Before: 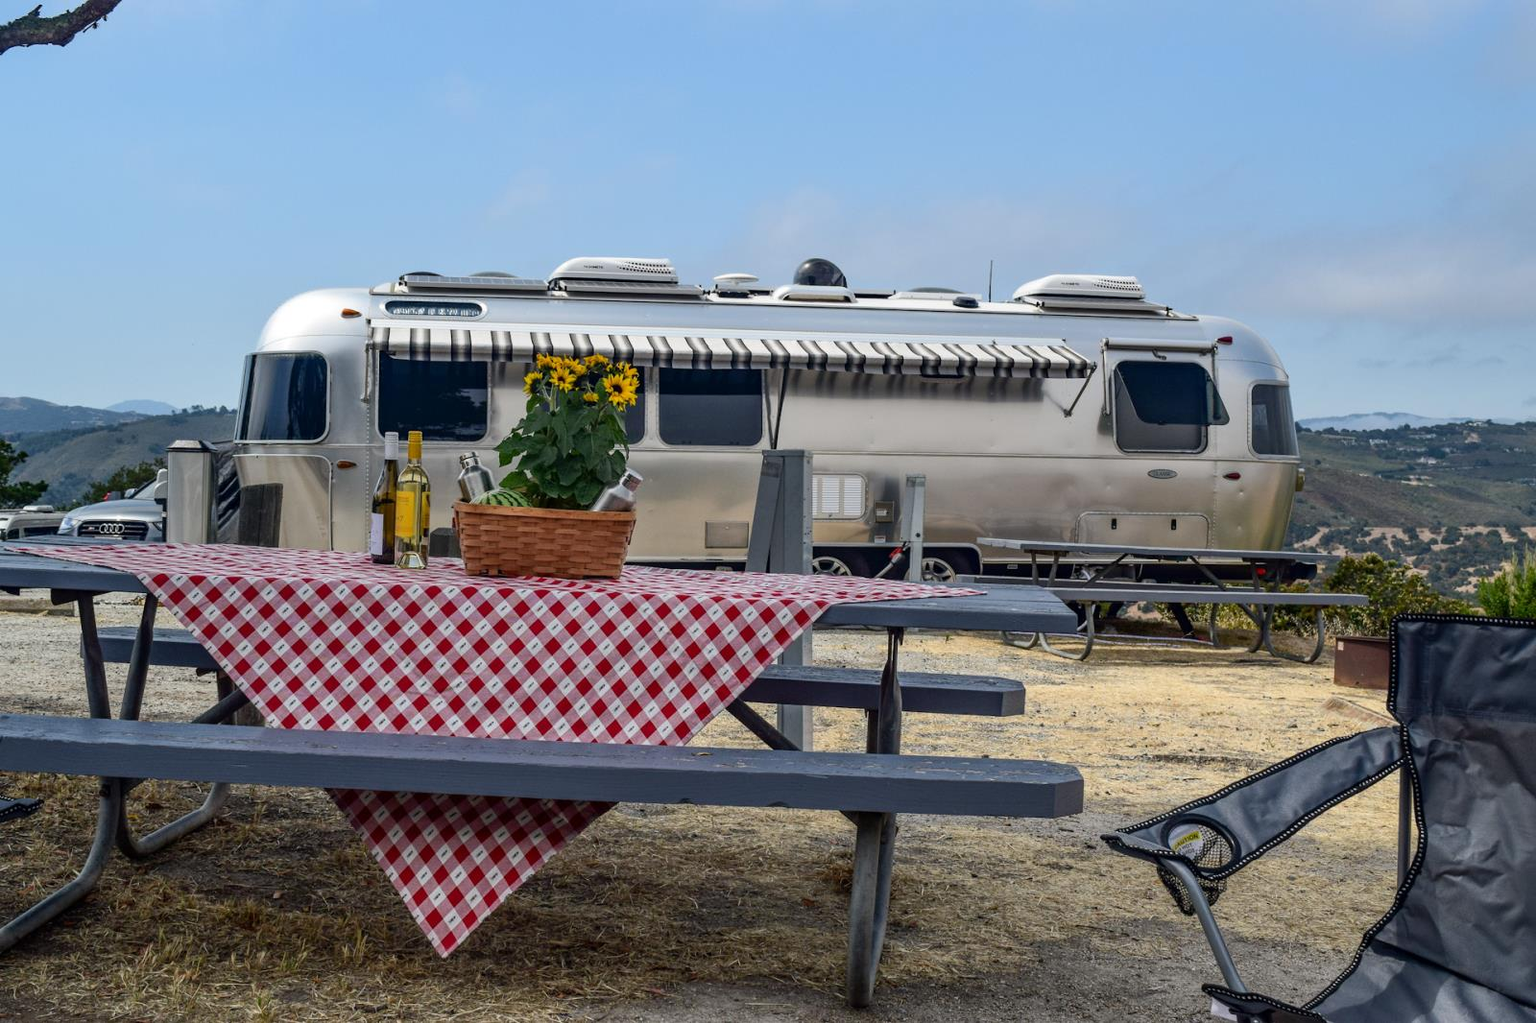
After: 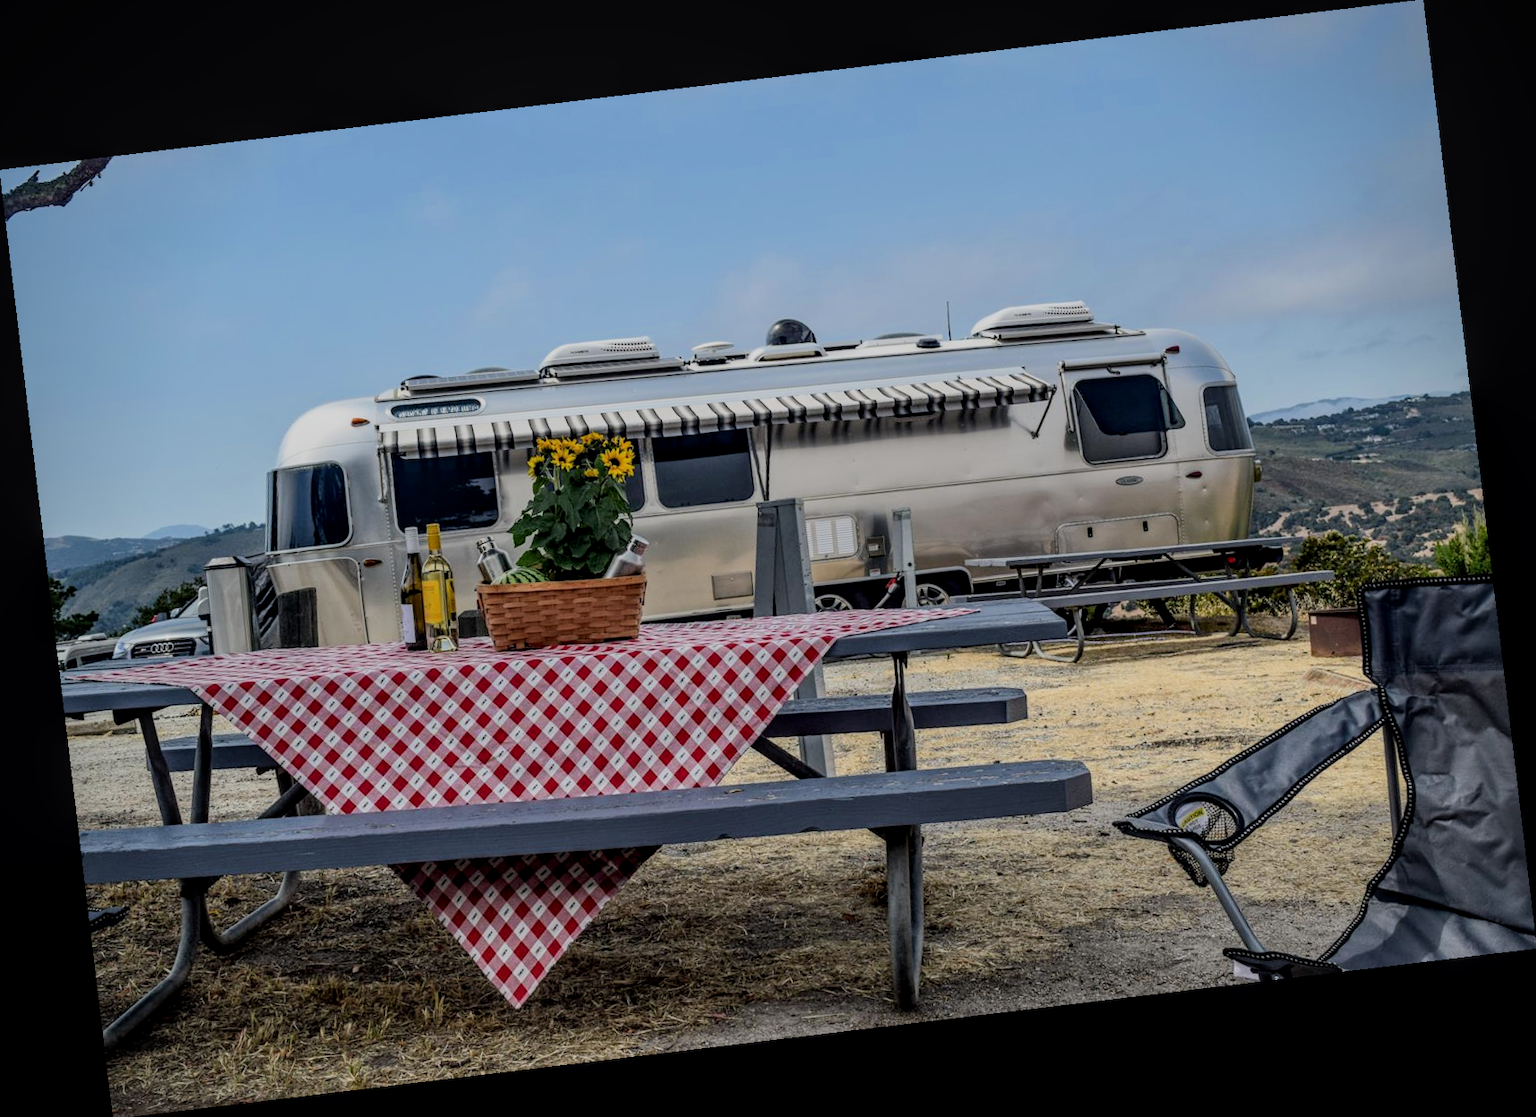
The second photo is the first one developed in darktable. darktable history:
vignetting: saturation 0, unbound false
local contrast: on, module defaults
filmic rgb: black relative exposure -7.65 EV, white relative exposure 4.56 EV, hardness 3.61, color science v6 (2022)
rotate and perspective: rotation -6.83°, automatic cropping off
